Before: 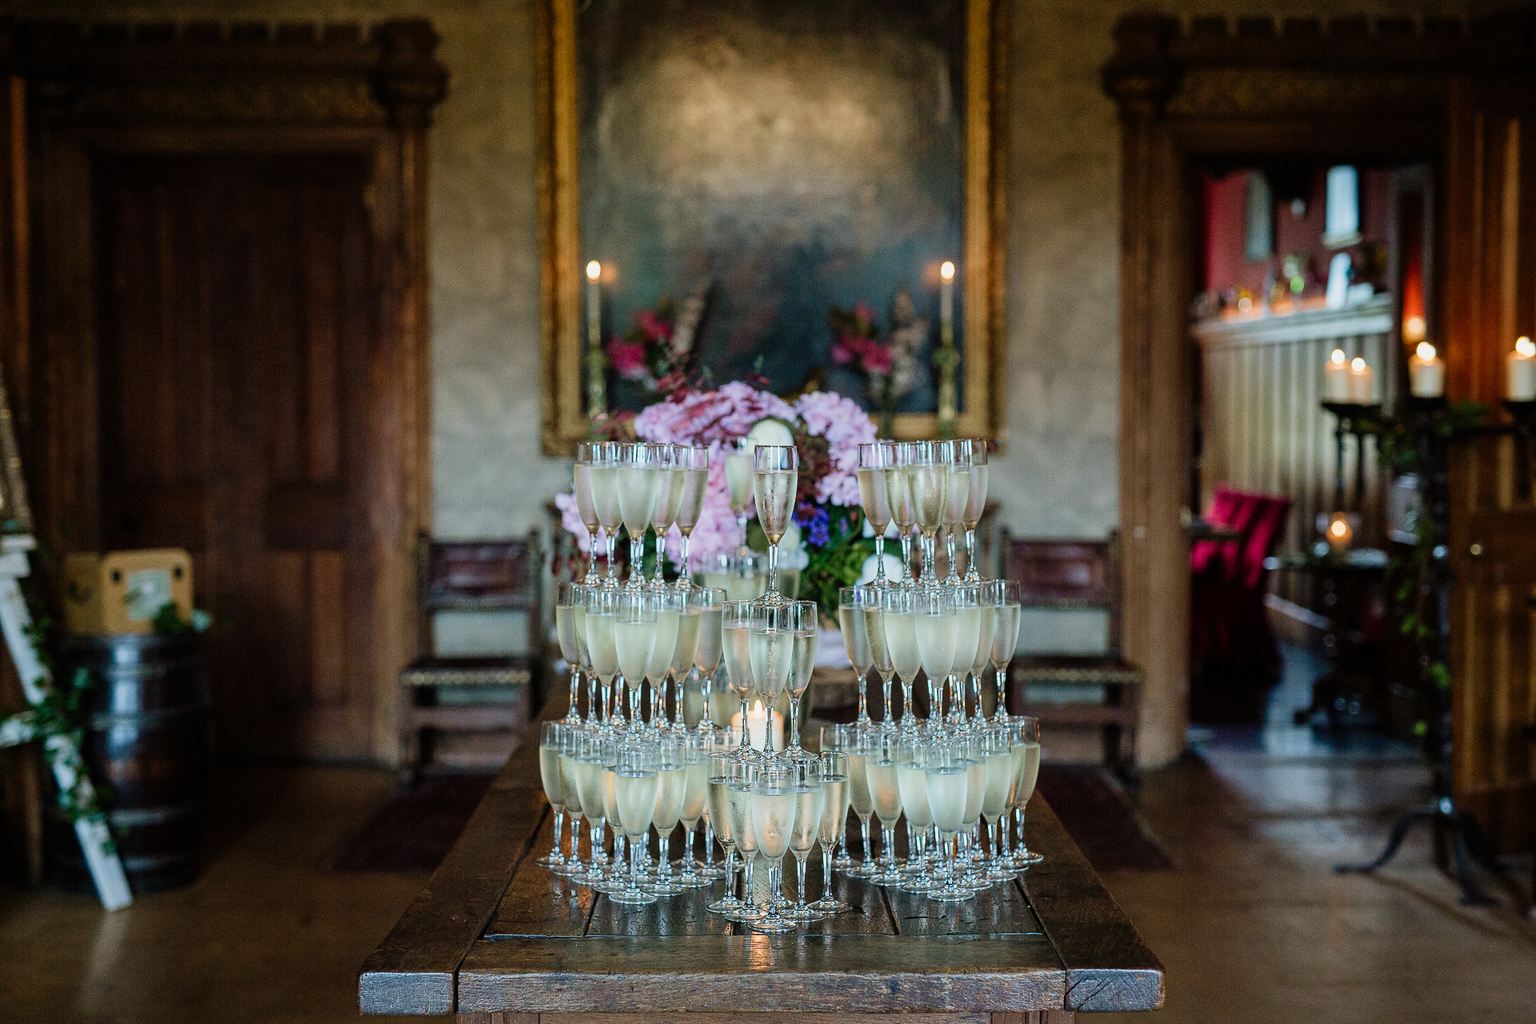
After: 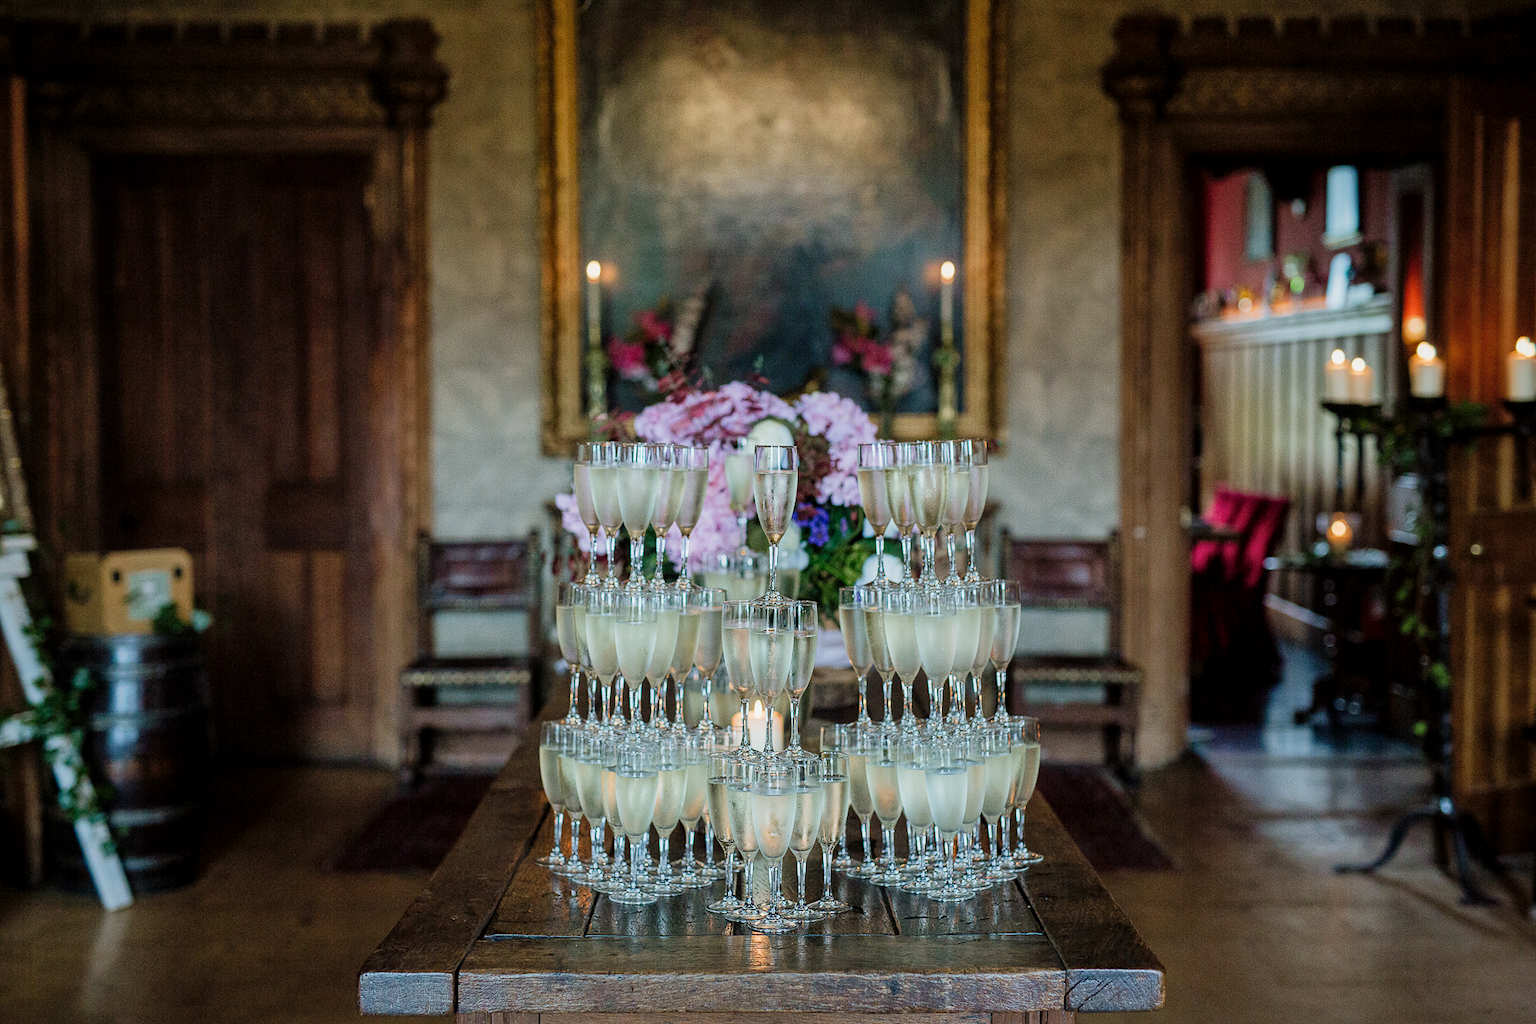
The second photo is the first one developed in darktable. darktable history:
shadows and highlights: shadows 29.92
local contrast: highlights 104%, shadows 98%, detail 120%, midtone range 0.2
